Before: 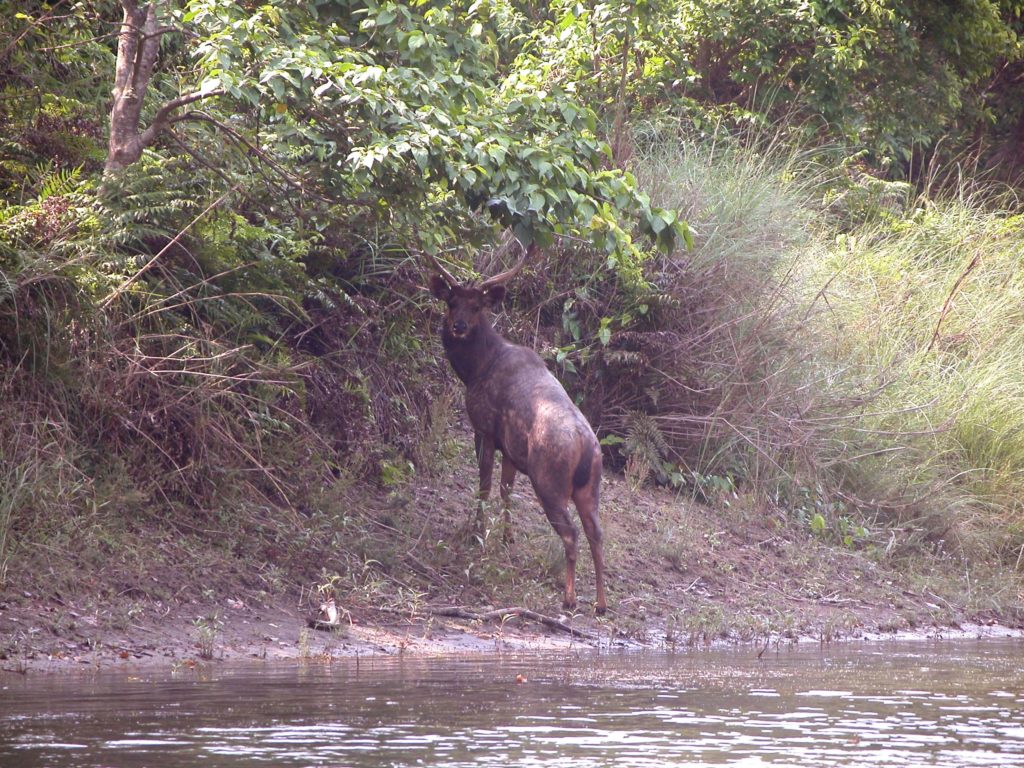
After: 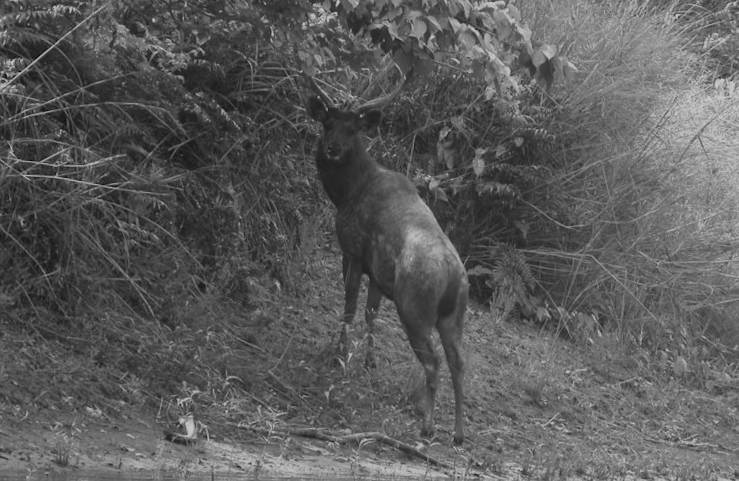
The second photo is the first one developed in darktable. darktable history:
rotate and perspective: automatic cropping off
monochrome: a 79.32, b 81.83, size 1.1
crop and rotate: angle -3.37°, left 9.79%, top 20.73%, right 12.42%, bottom 11.82%
